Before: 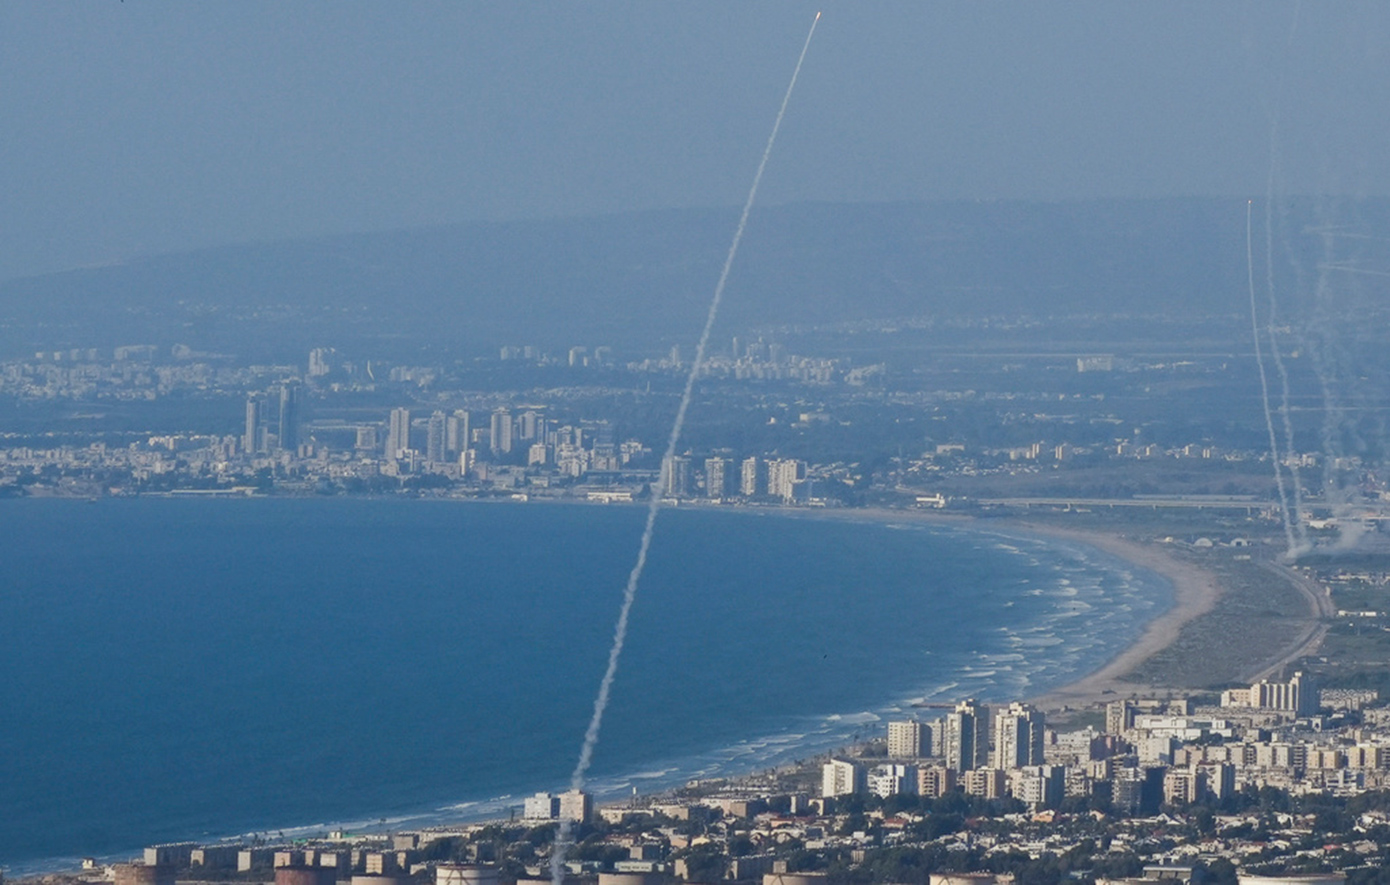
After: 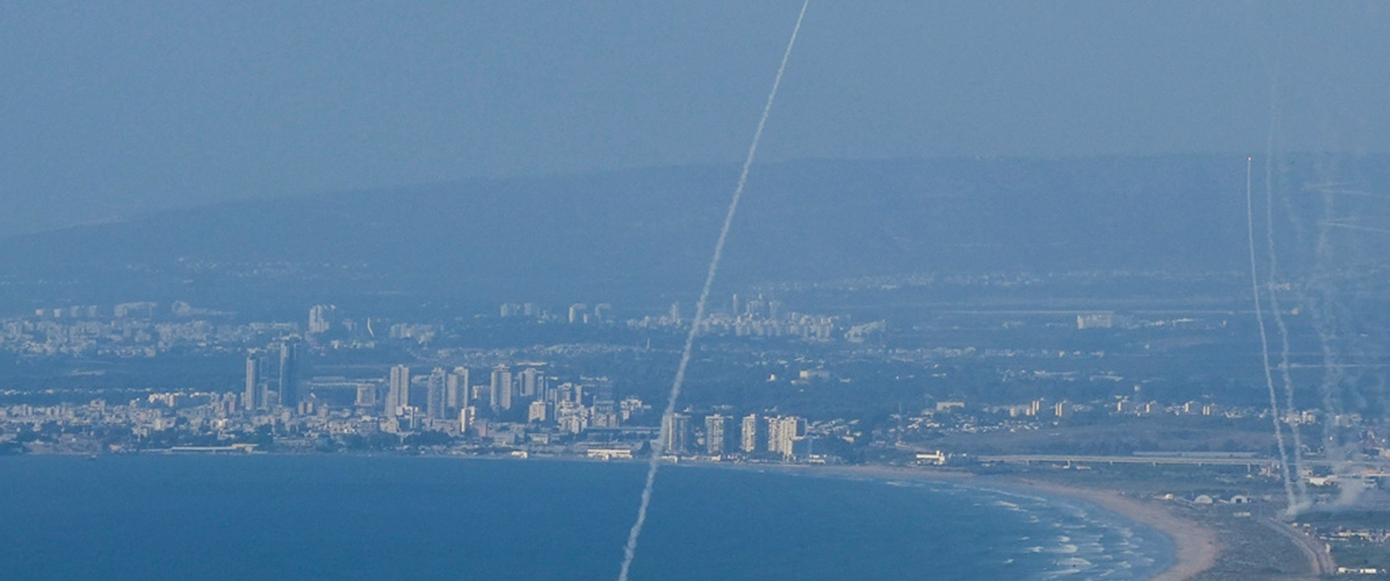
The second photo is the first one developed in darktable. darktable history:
exposure: compensate exposure bias true, compensate highlight preservation false
crop and rotate: top 4.88%, bottom 29.45%
sharpen: amount 0.215
velvia: on, module defaults
